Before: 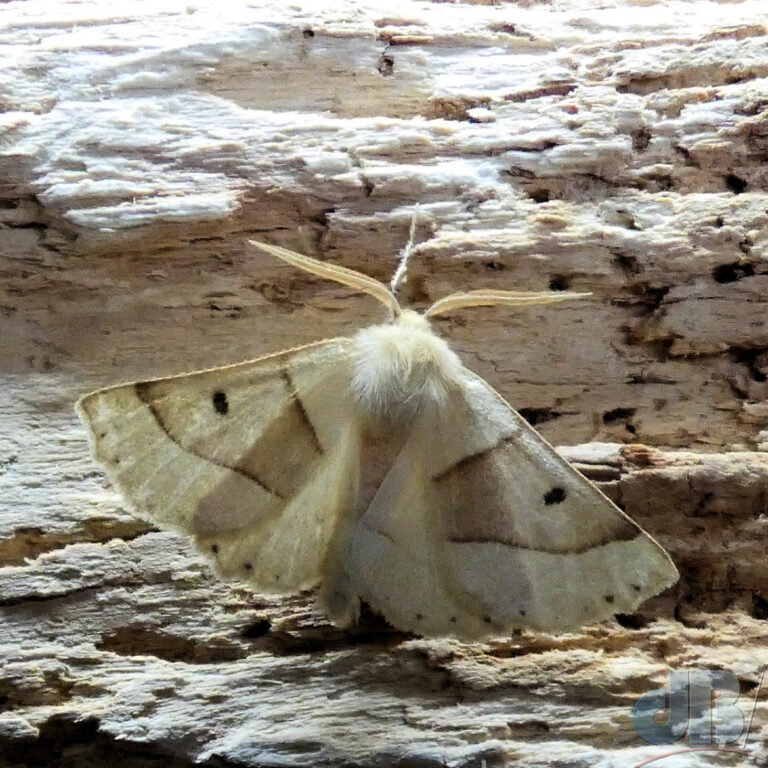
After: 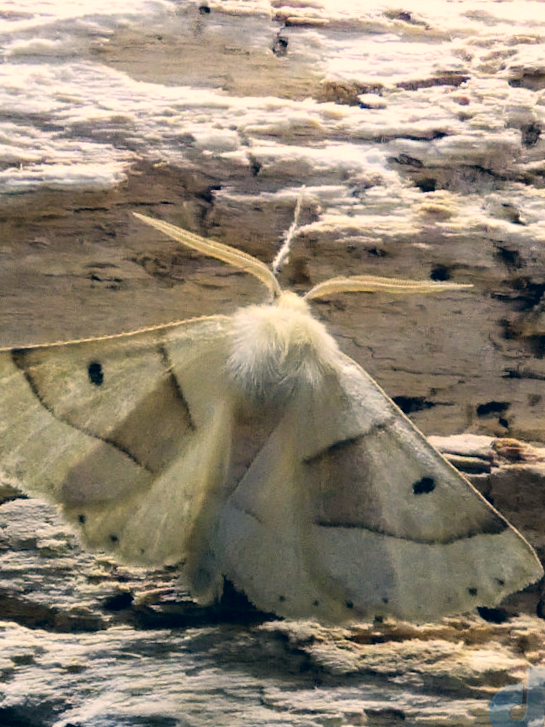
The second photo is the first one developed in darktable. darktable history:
color correction: highlights a* 10.32, highlights b* 14.66, shadows a* -9.59, shadows b* -15.02
crop and rotate: angle -3.27°, left 14.277%, top 0.028%, right 10.766%, bottom 0.028%
